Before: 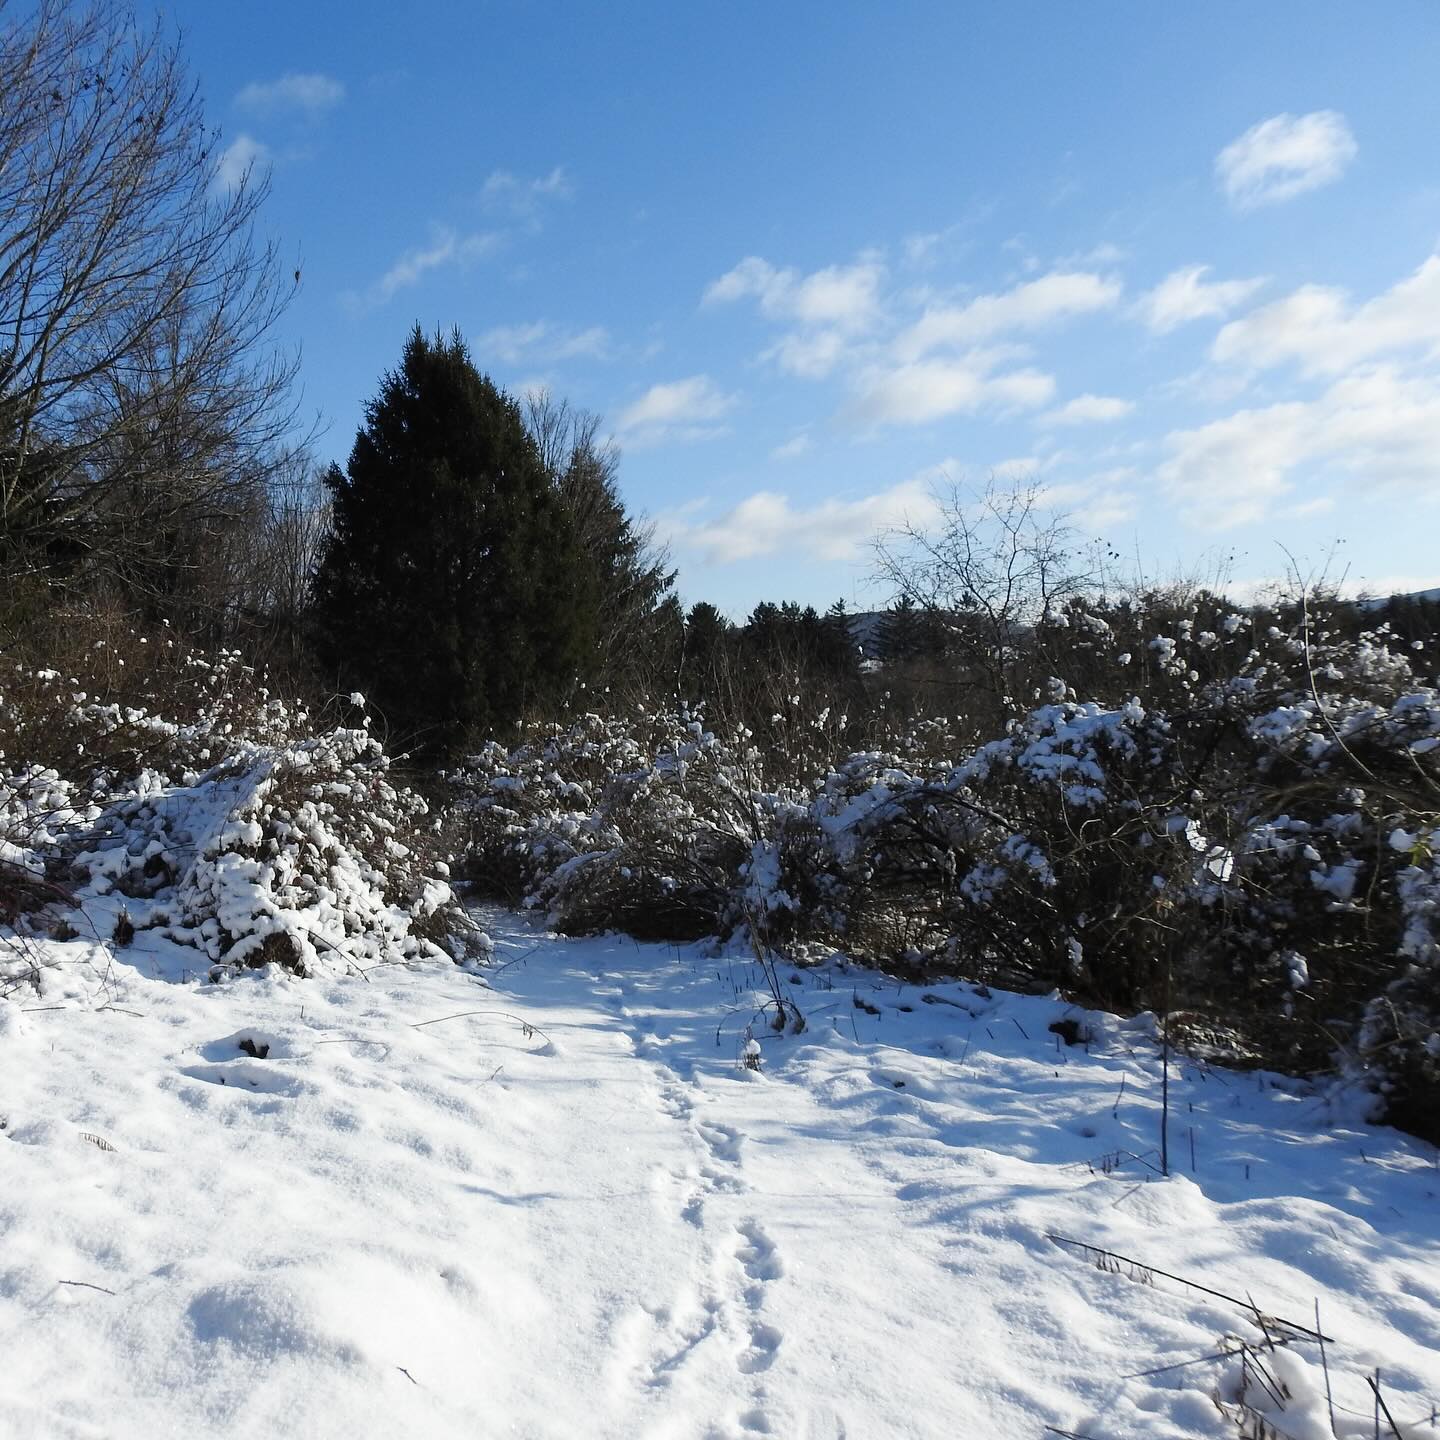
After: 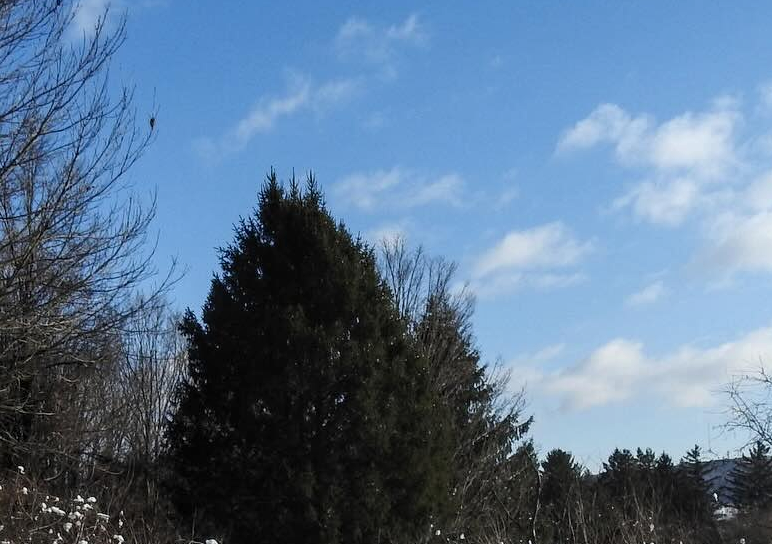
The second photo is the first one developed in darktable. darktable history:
shadows and highlights: radius 337.17, shadows 29.01, soften with gaussian
crop: left 10.121%, top 10.631%, right 36.218%, bottom 51.526%
local contrast: on, module defaults
